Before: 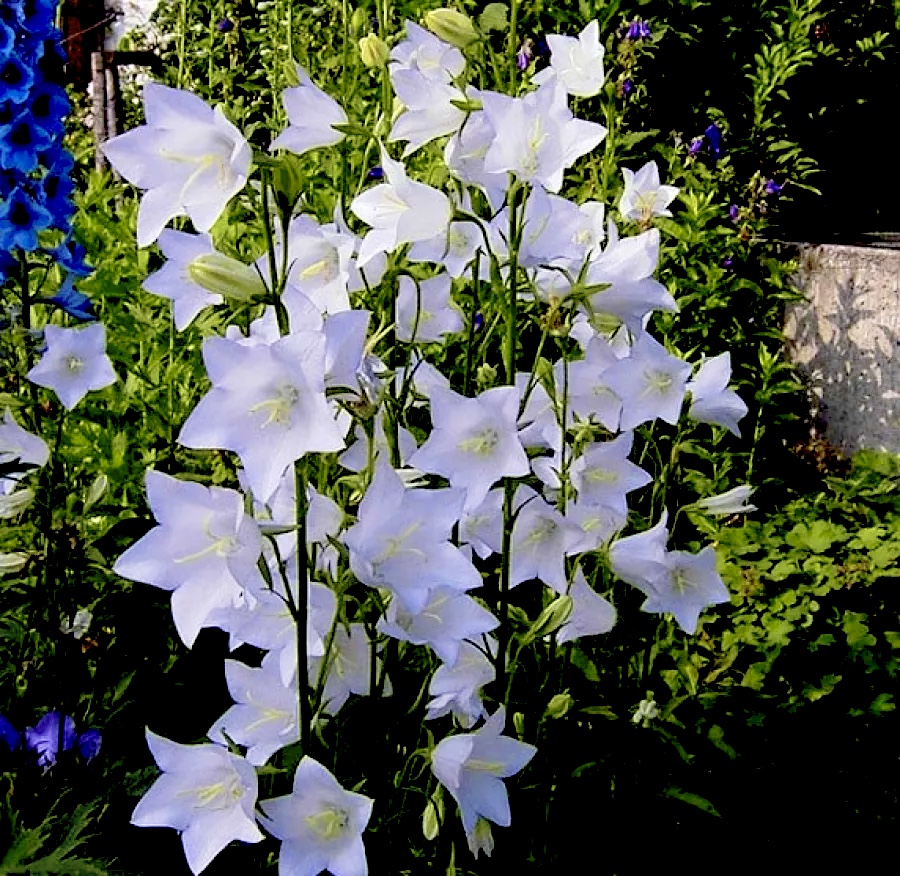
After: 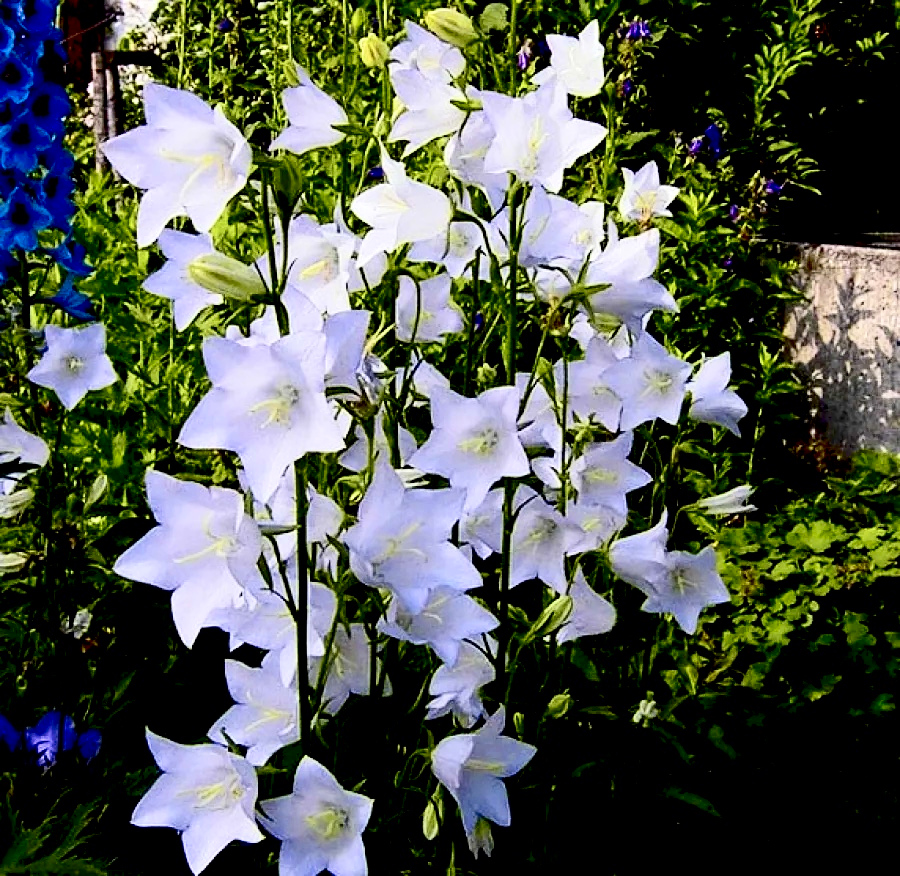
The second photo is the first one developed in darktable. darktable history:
contrast brightness saturation: contrast 0.303, brightness -0.072, saturation 0.167
